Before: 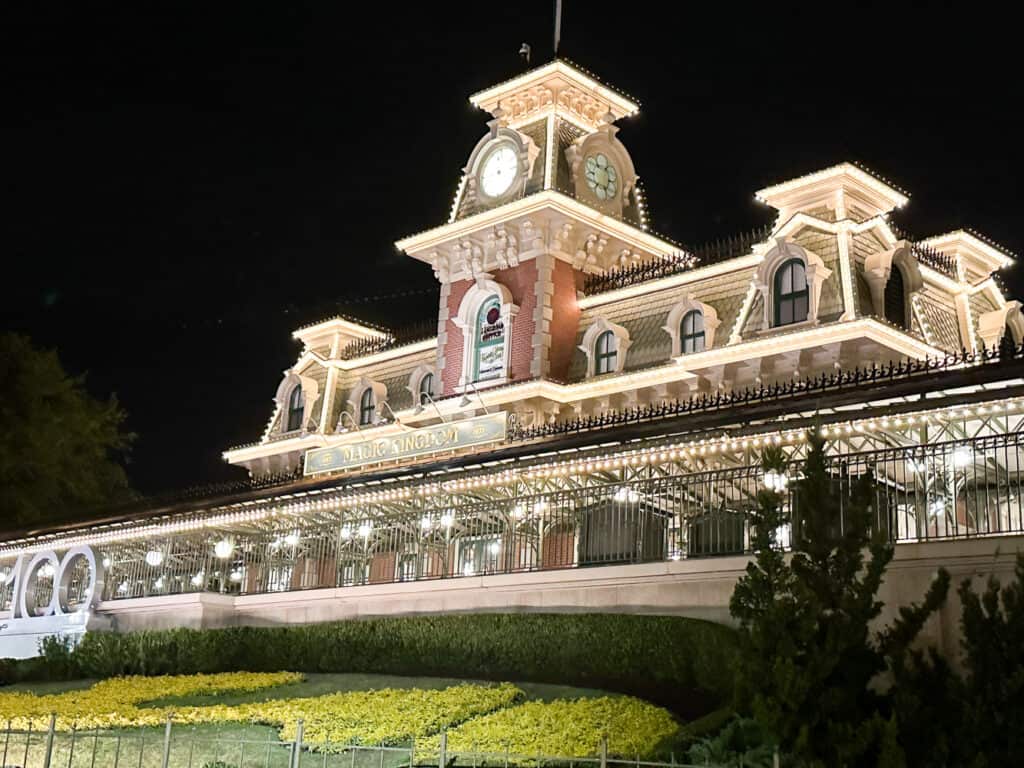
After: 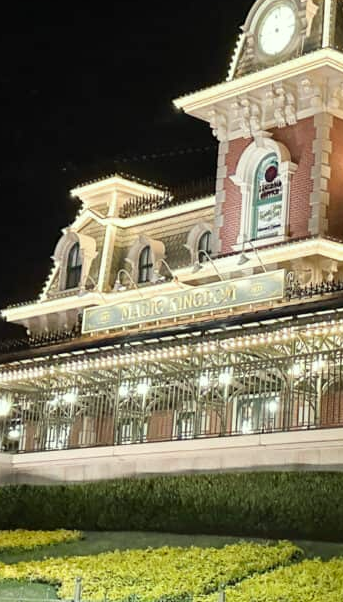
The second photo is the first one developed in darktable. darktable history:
color correction: highlights a* -4.73, highlights b* 5.06, saturation 0.97
crop and rotate: left 21.77%, top 18.528%, right 44.676%, bottom 2.997%
